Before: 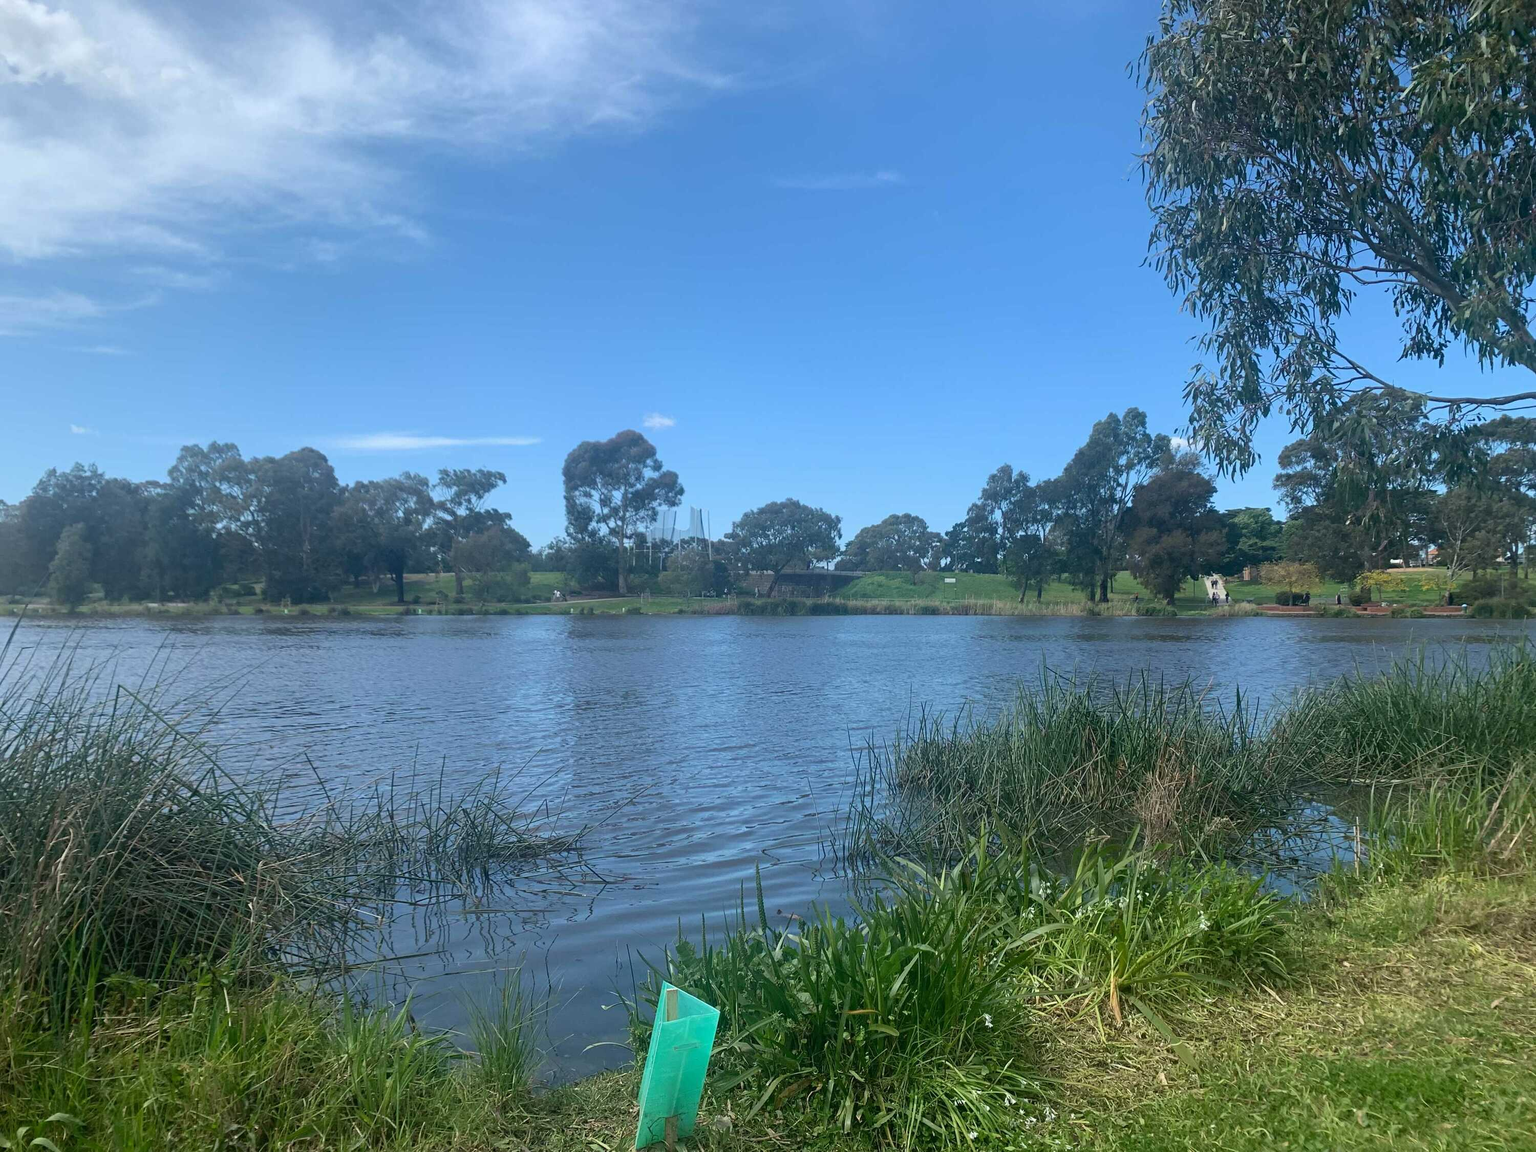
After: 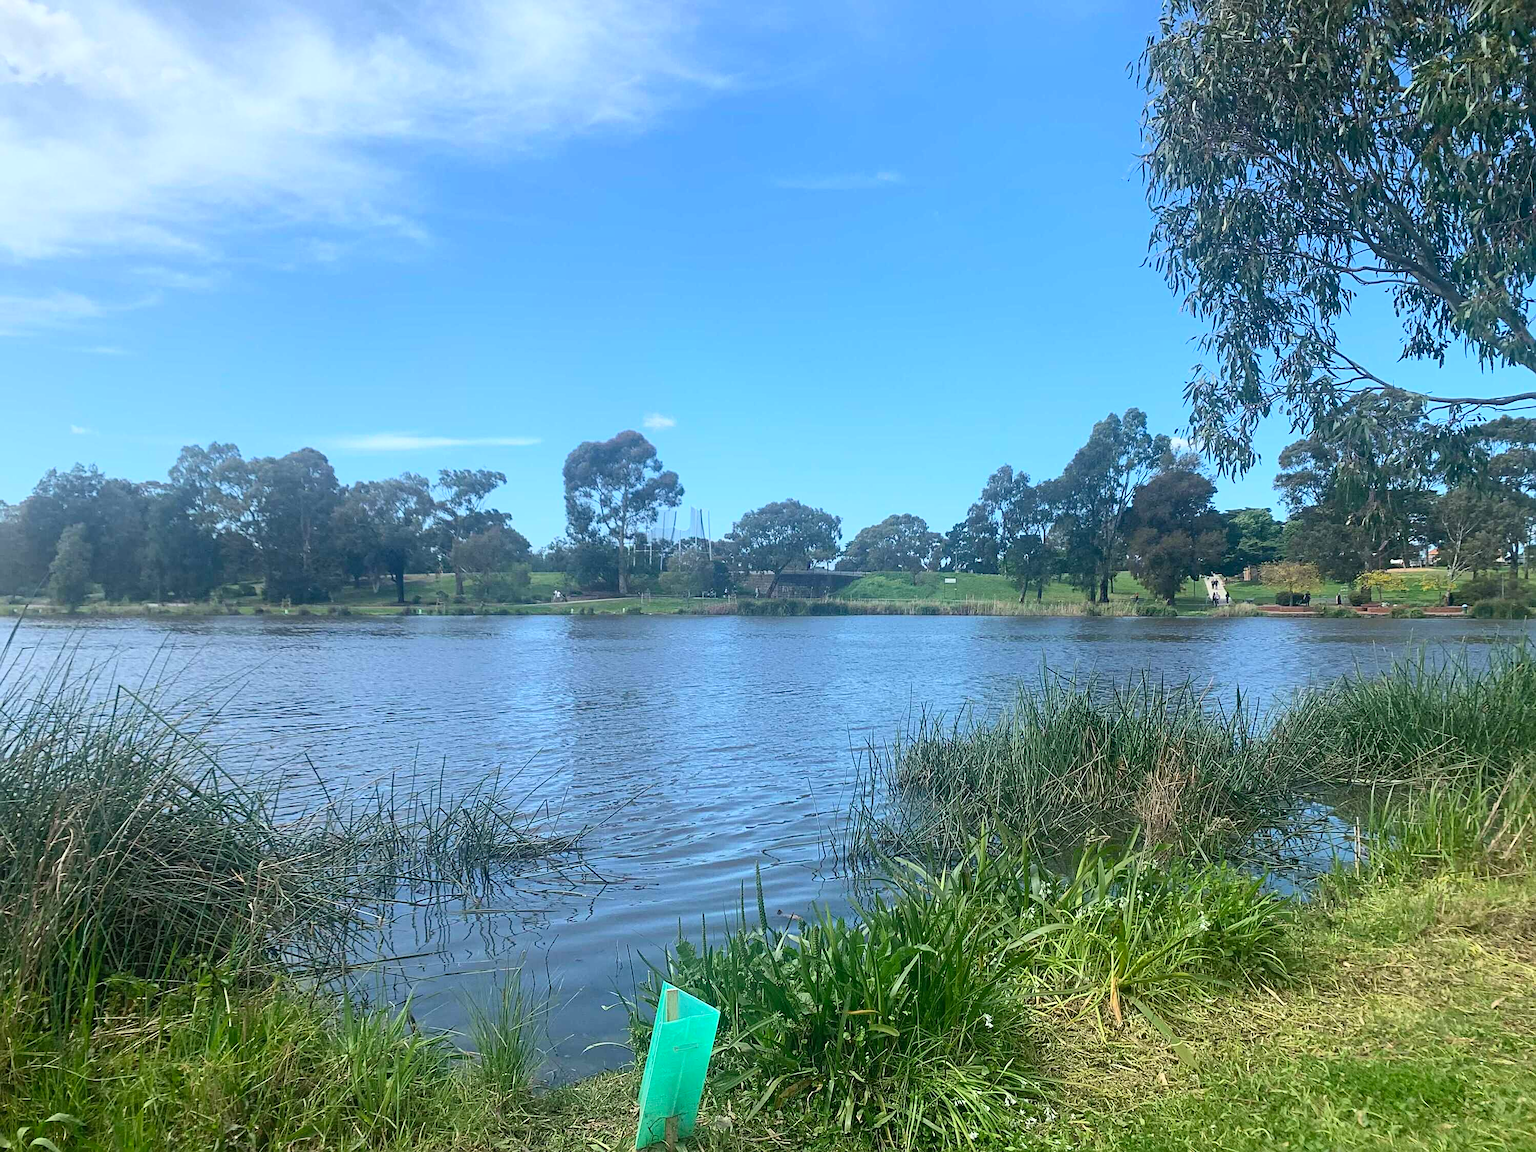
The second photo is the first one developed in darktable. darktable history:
sharpen: on, module defaults
contrast brightness saturation: contrast 0.201, brightness 0.17, saturation 0.225
